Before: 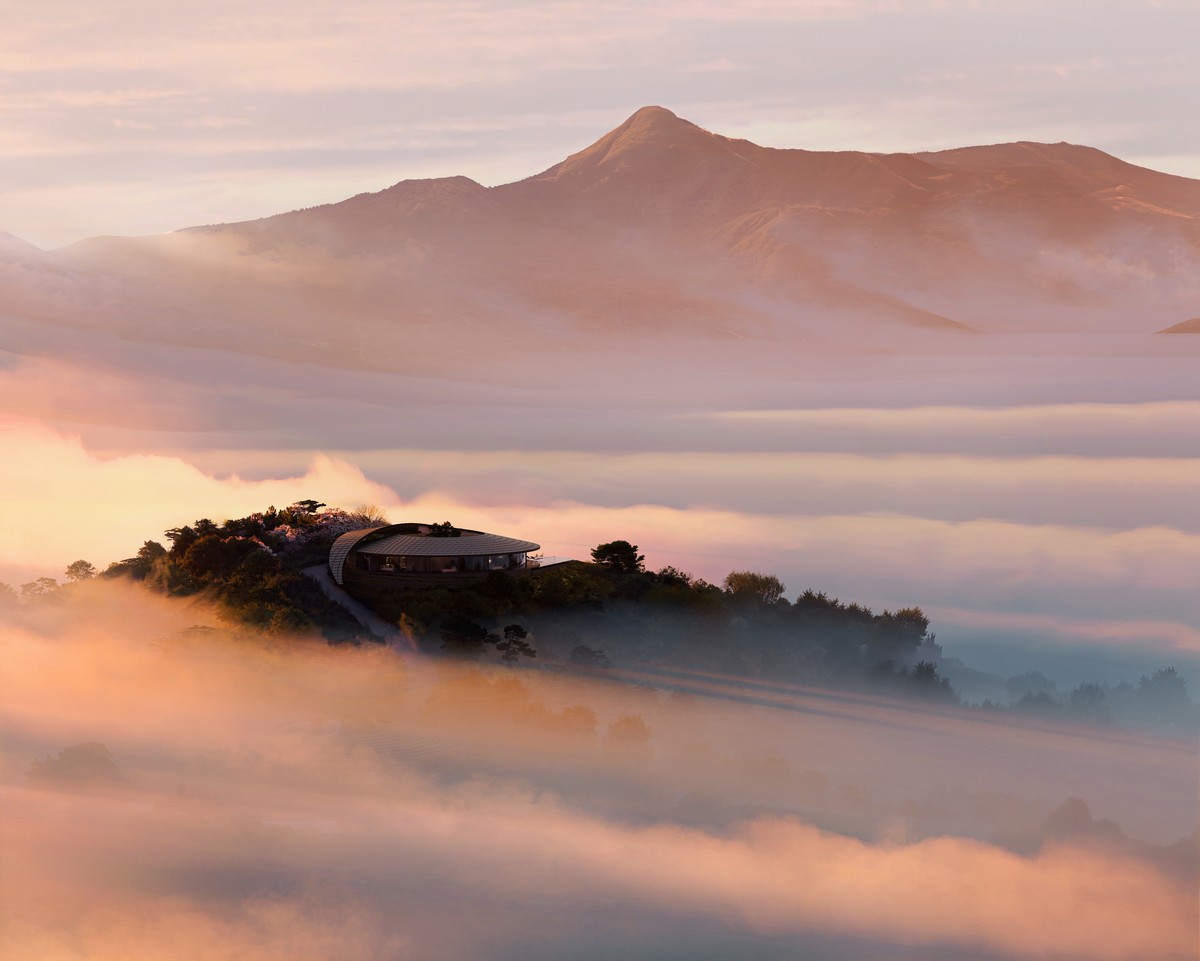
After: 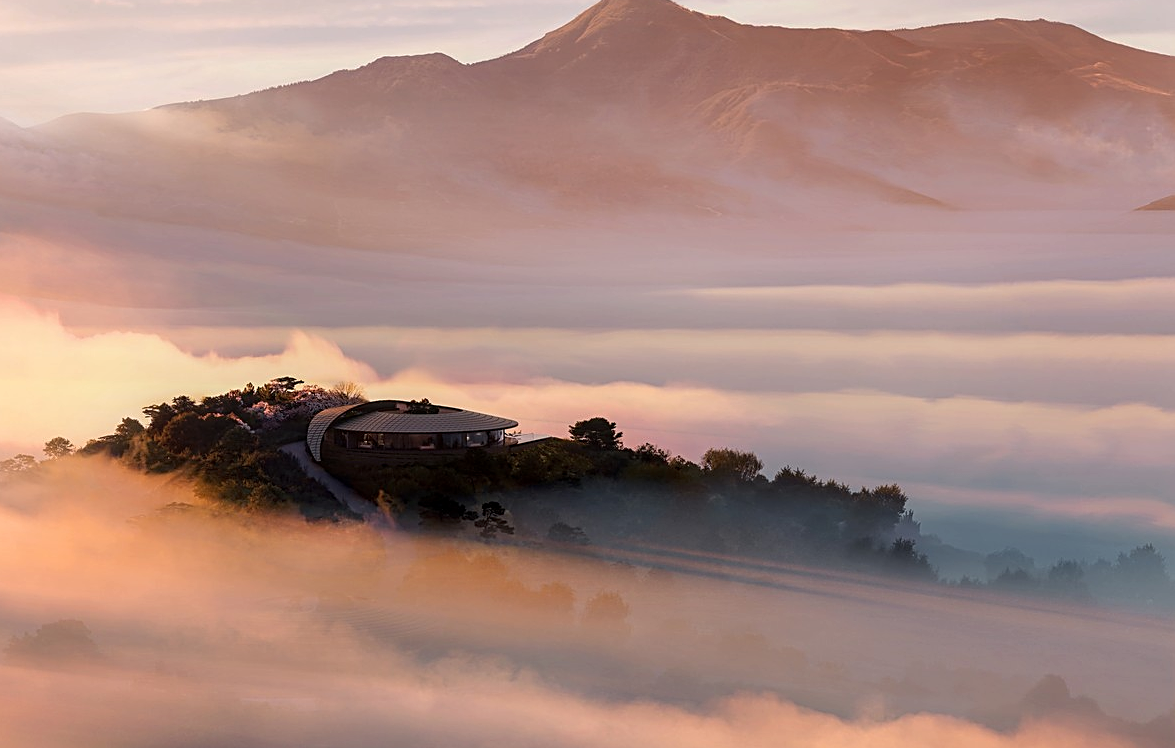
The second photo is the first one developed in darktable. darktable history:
crop and rotate: left 1.851%, top 12.882%, right 0.21%, bottom 9.231%
sharpen: radius 1.926
local contrast: on, module defaults
